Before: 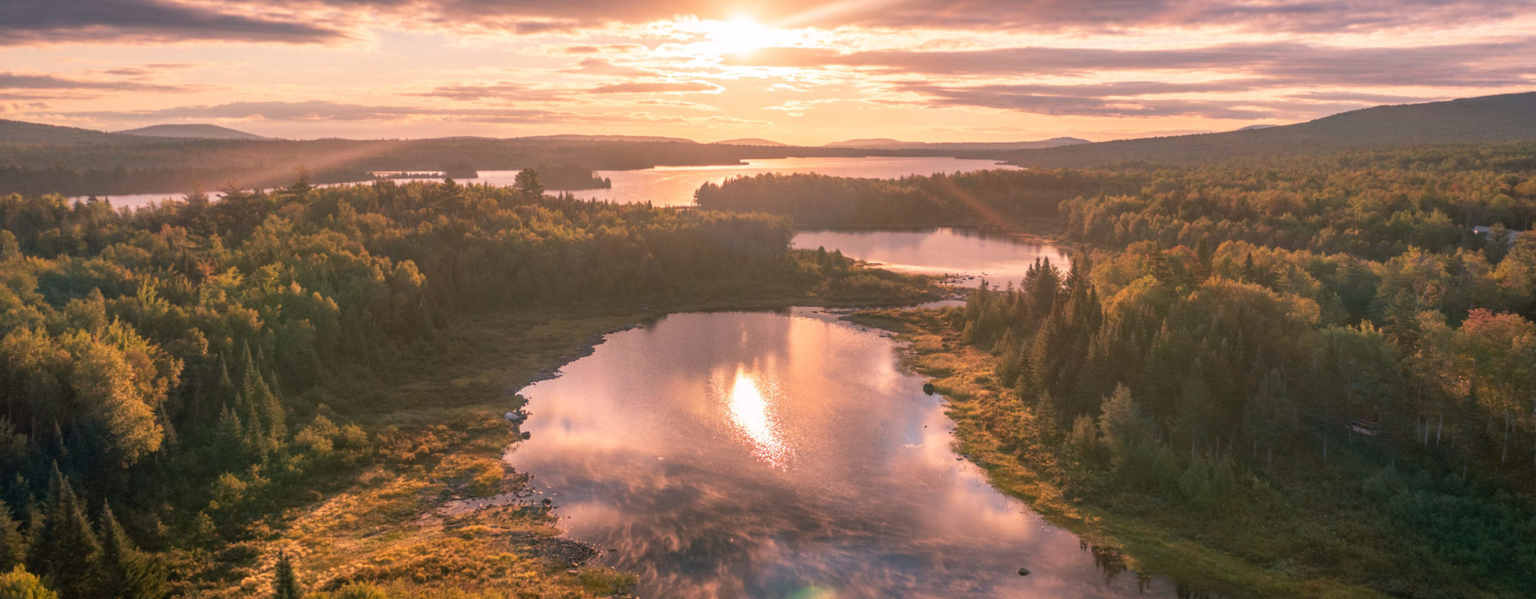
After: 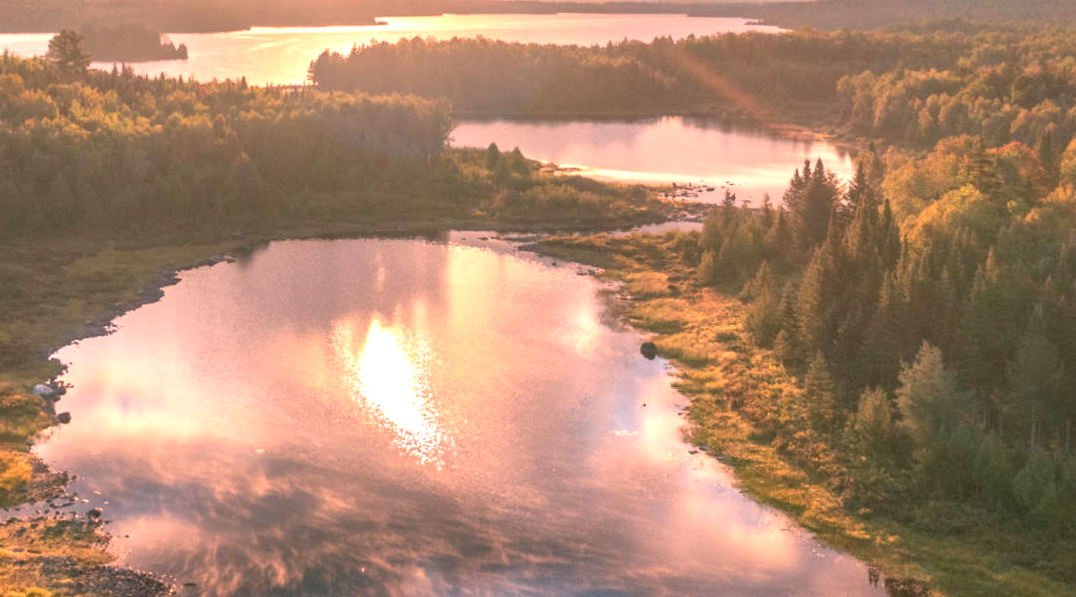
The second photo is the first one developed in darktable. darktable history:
exposure: exposure 0.74 EV, compensate highlight preservation false
crop: left 31.379%, top 24.658%, right 20.326%, bottom 6.628%
